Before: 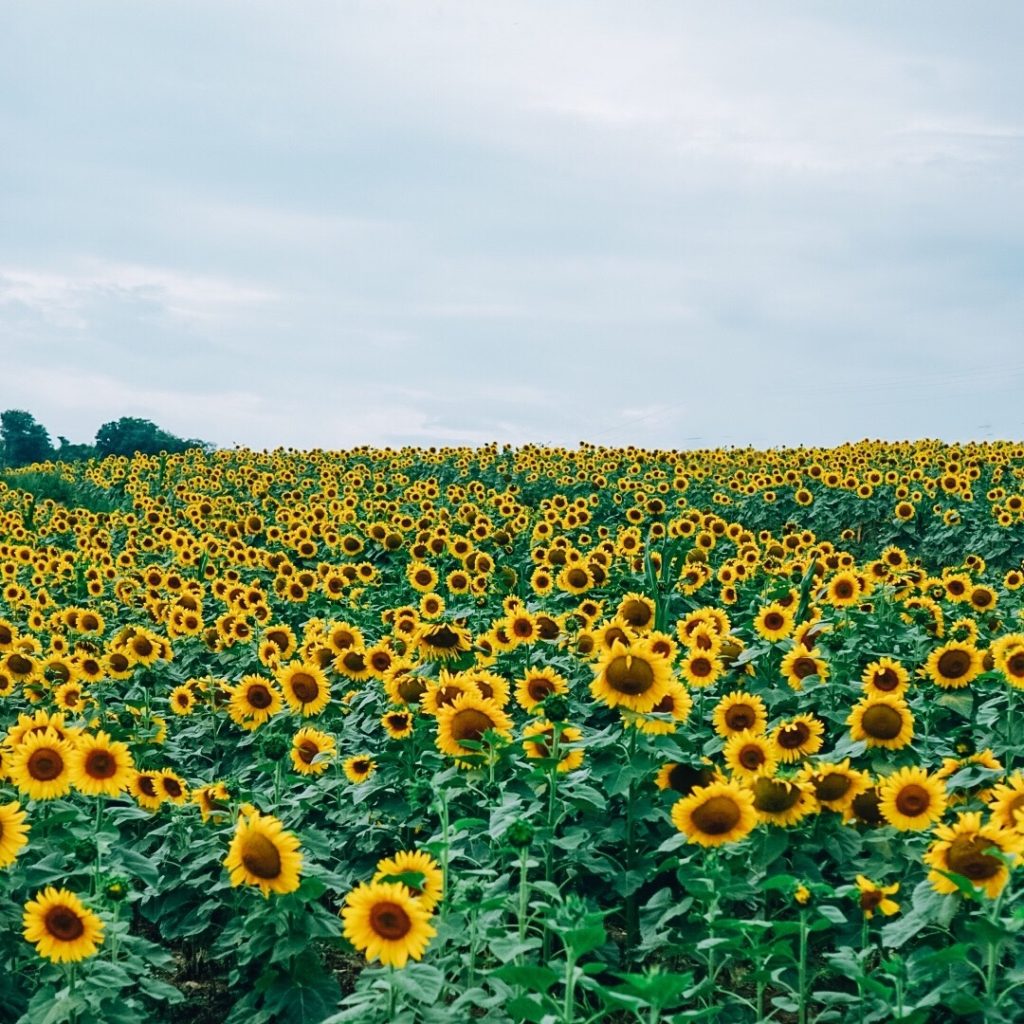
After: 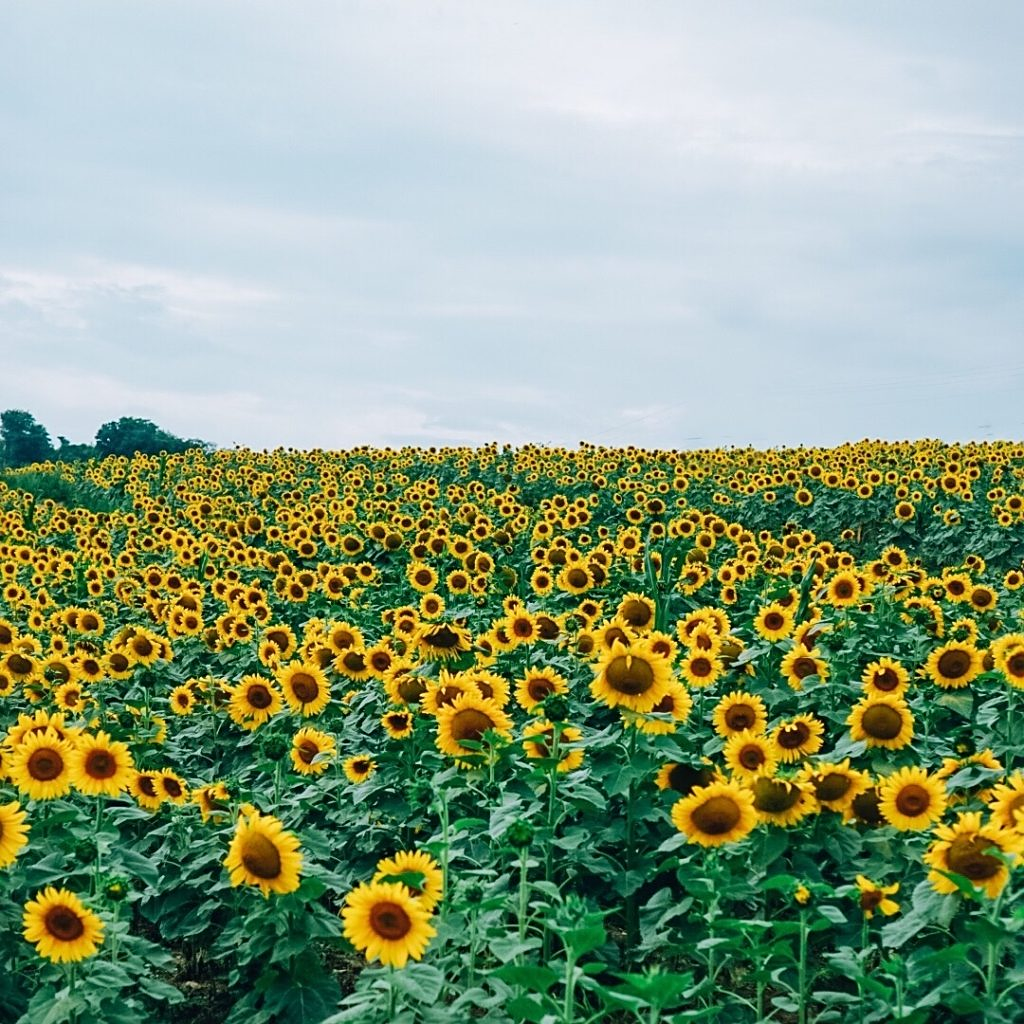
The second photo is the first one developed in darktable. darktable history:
sharpen: amount 0.208
tone equalizer: on, module defaults
